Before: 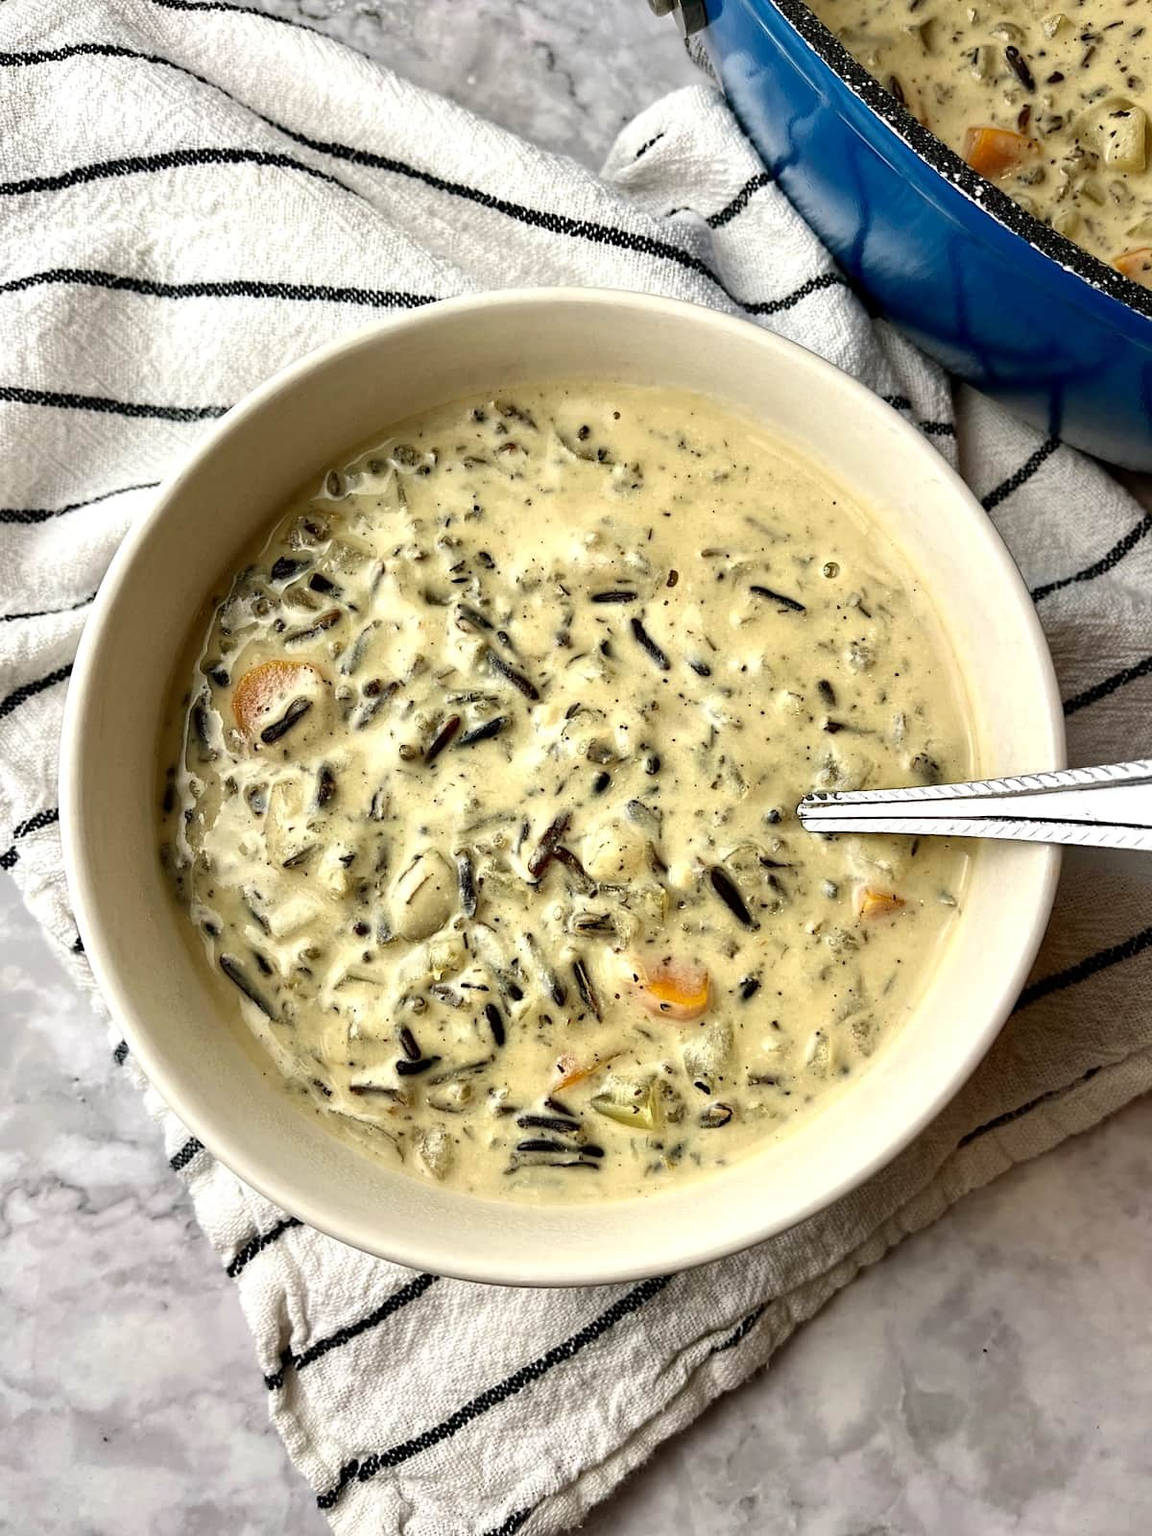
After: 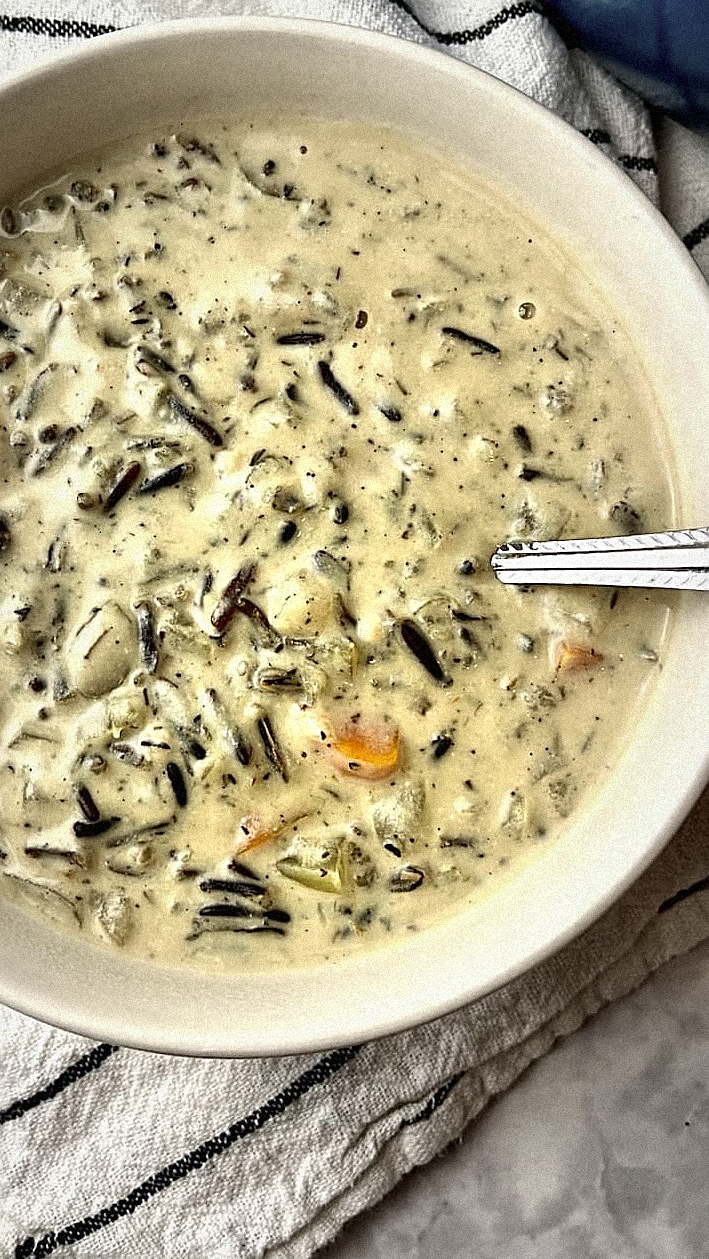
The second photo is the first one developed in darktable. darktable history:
exposure: compensate highlight preservation false
grain: coarseness 9.38 ISO, strength 34.99%, mid-tones bias 0%
crop and rotate: left 28.256%, top 17.734%, right 12.656%, bottom 3.573%
sharpen: on, module defaults
vignetting: fall-off start 18.21%, fall-off radius 137.95%, brightness -0.207, center (-0.078, 0.066), width/height ratio 0.62, shape 0.59
local contrast: mode bilateral grid, contrast 28, coarseness 16, detail 115%, midtone range 0.2
